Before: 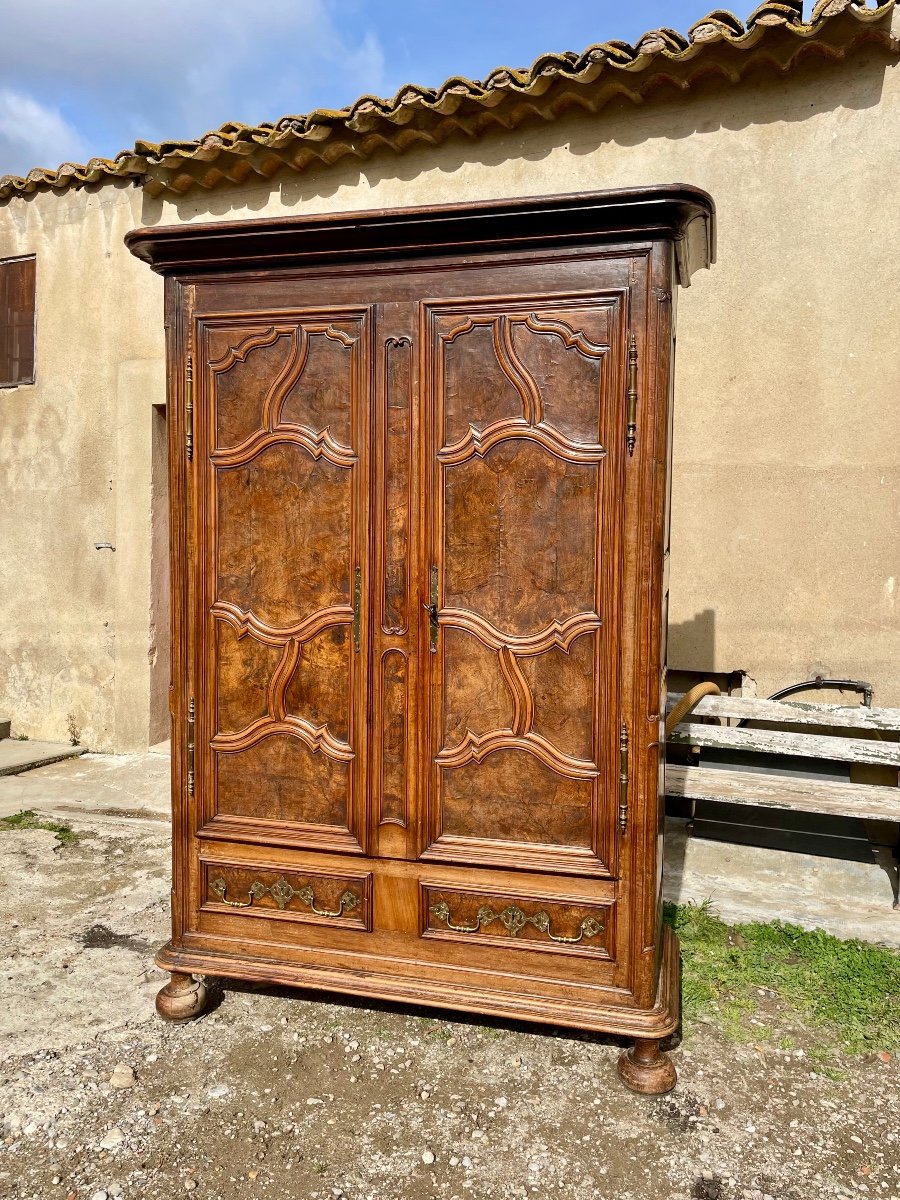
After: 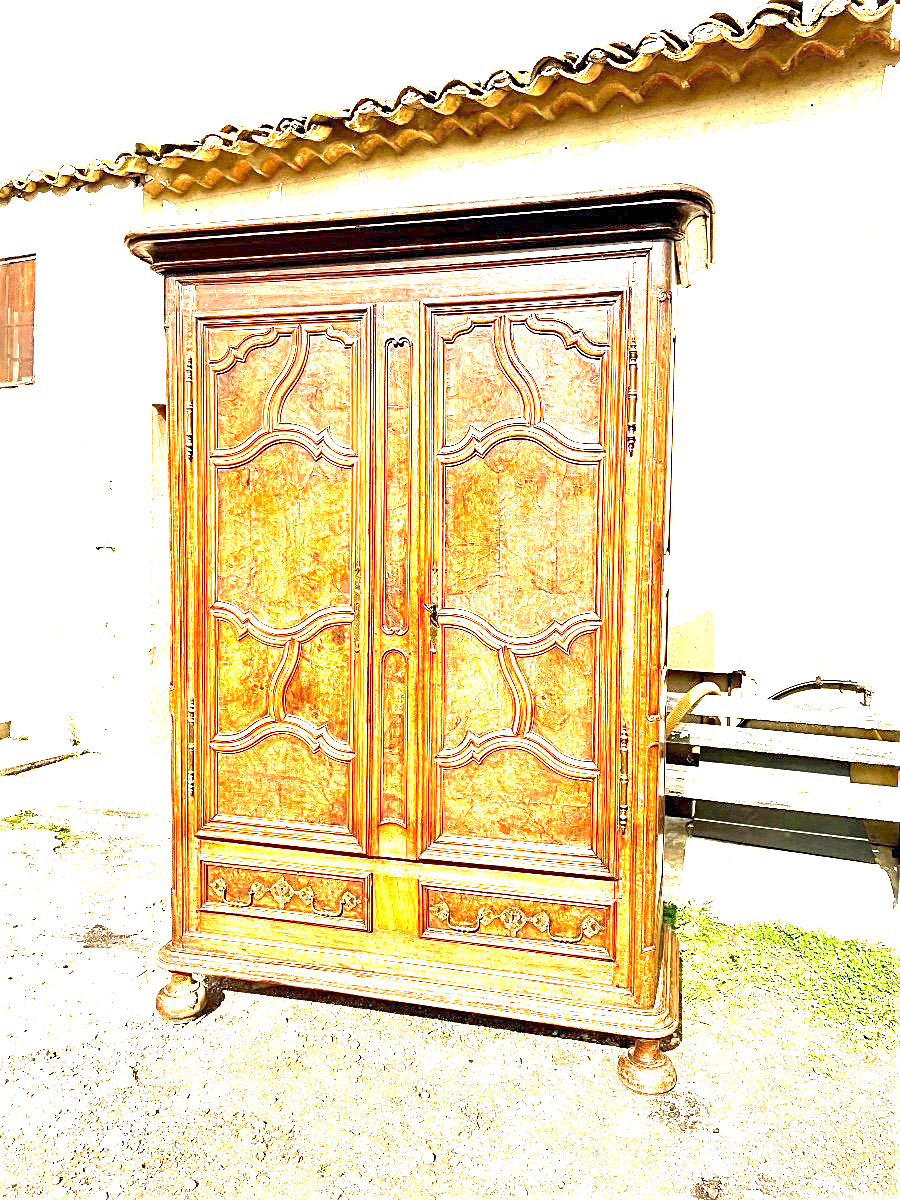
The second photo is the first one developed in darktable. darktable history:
rgb curve: curves: ch2 [(0, 0) (0.567, 0.512) (1, 1)], mode RGB, independent channels
sharpen: amount 0.575
exposure: exposure 3 EV, compensate highlight preservation false
